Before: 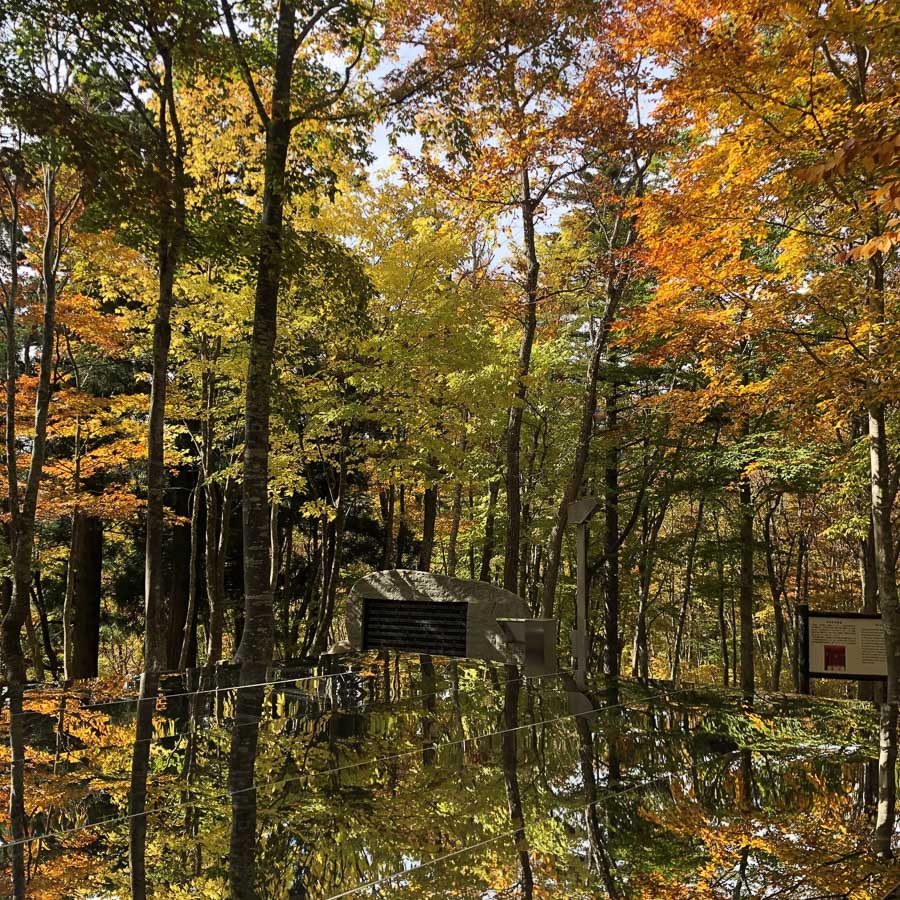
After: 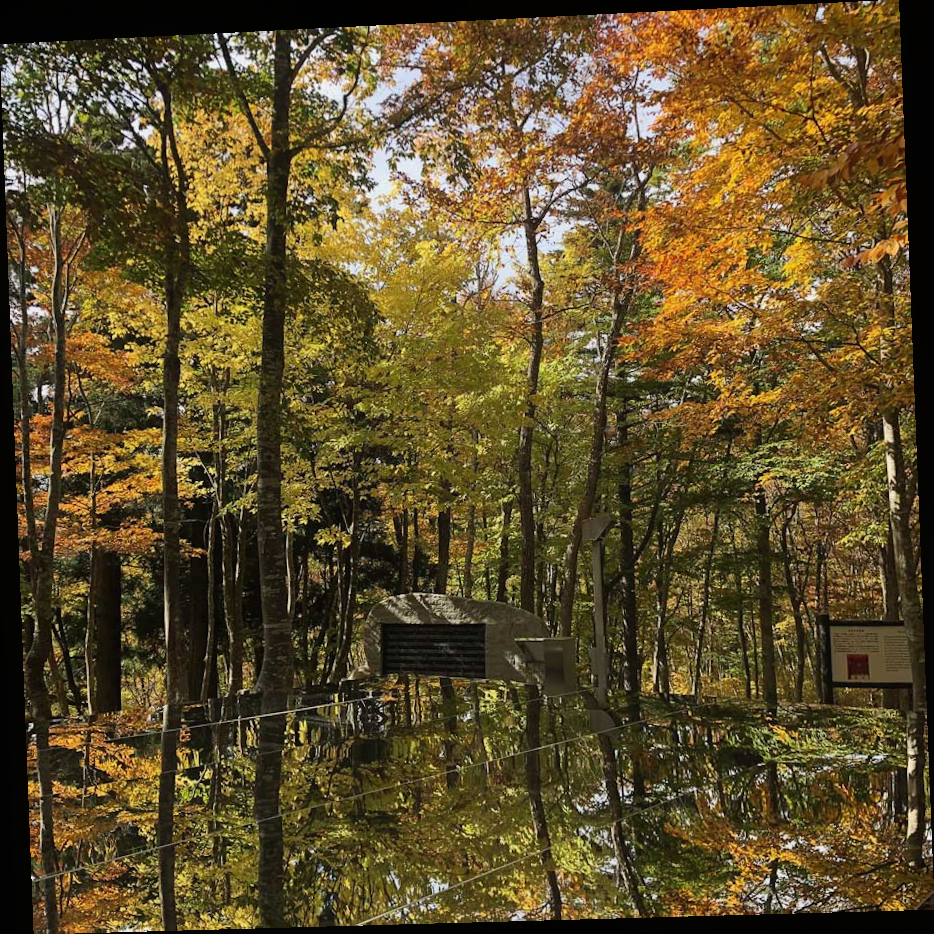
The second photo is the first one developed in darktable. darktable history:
contrast equalizer: octaves 7, y [[0.6 ×6], [0.55 ×6], [0 ×6], [0 ×6], [0 ×6]], mix -0.2
rotate and perspective: rotation -2.22°, lens shift (horizontal) -0.022, automatic cropping off
